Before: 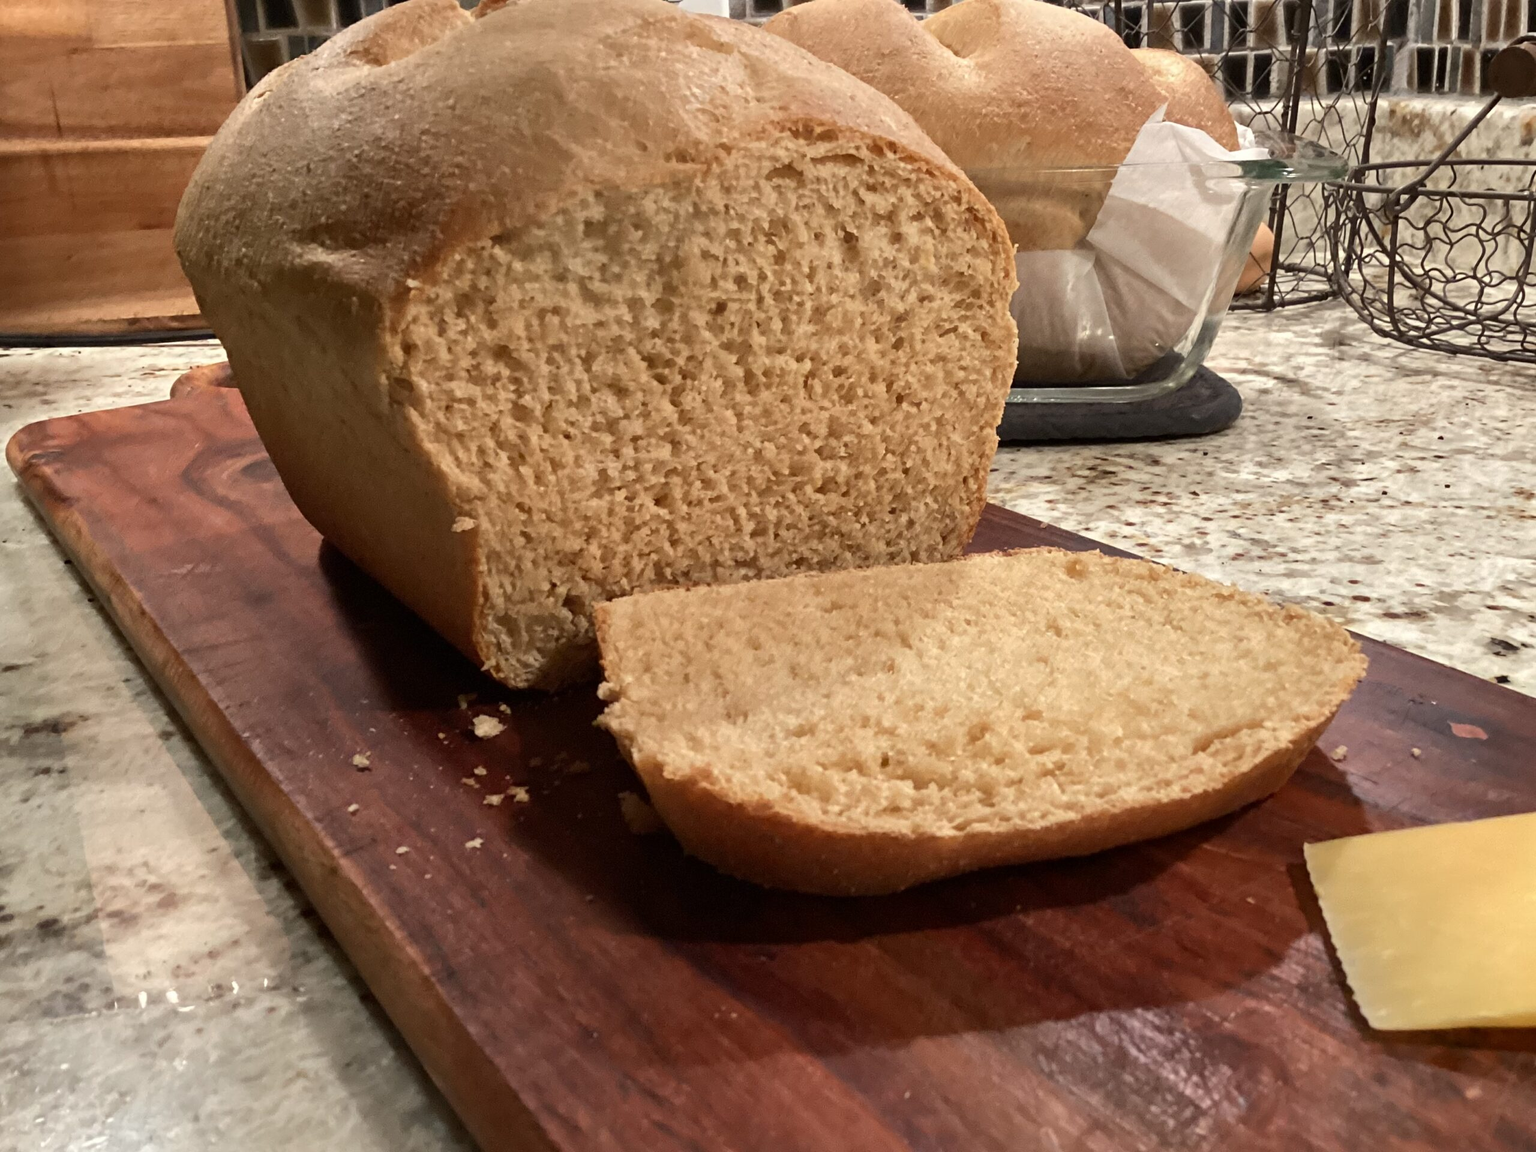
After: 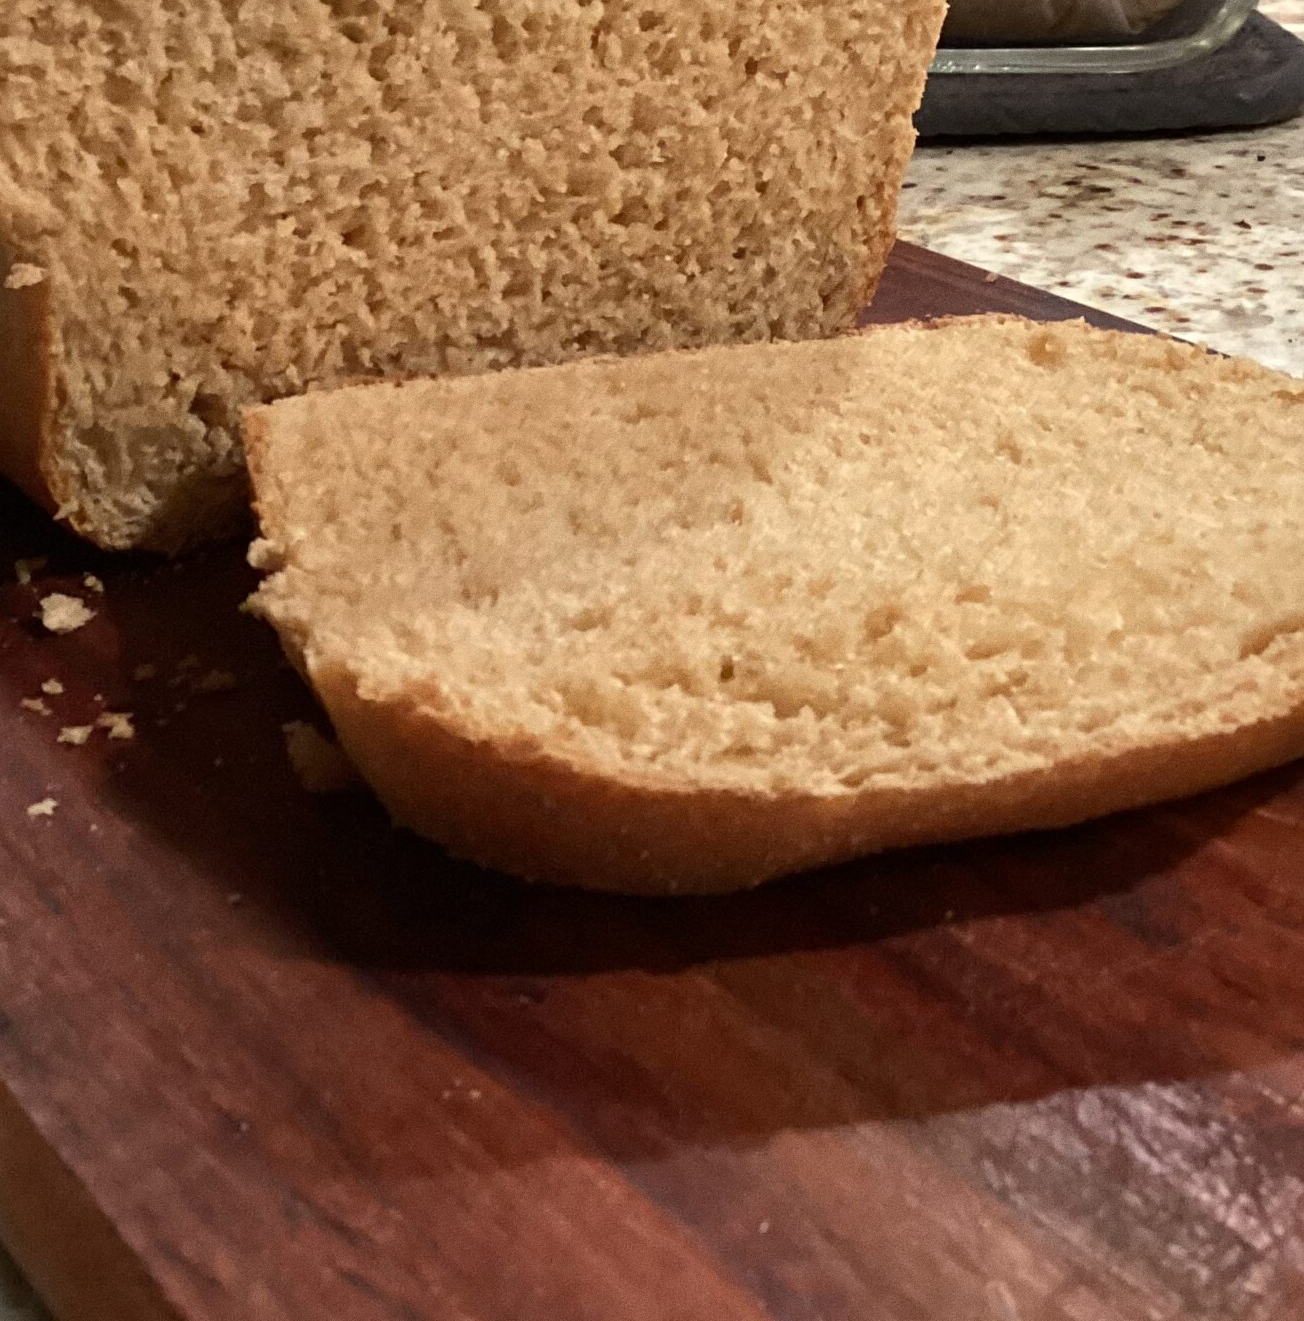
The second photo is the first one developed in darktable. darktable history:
crop and rotate: left 29.237%, top 31.152%, right 19.807%
grain: coarseness 0.09 ISO
